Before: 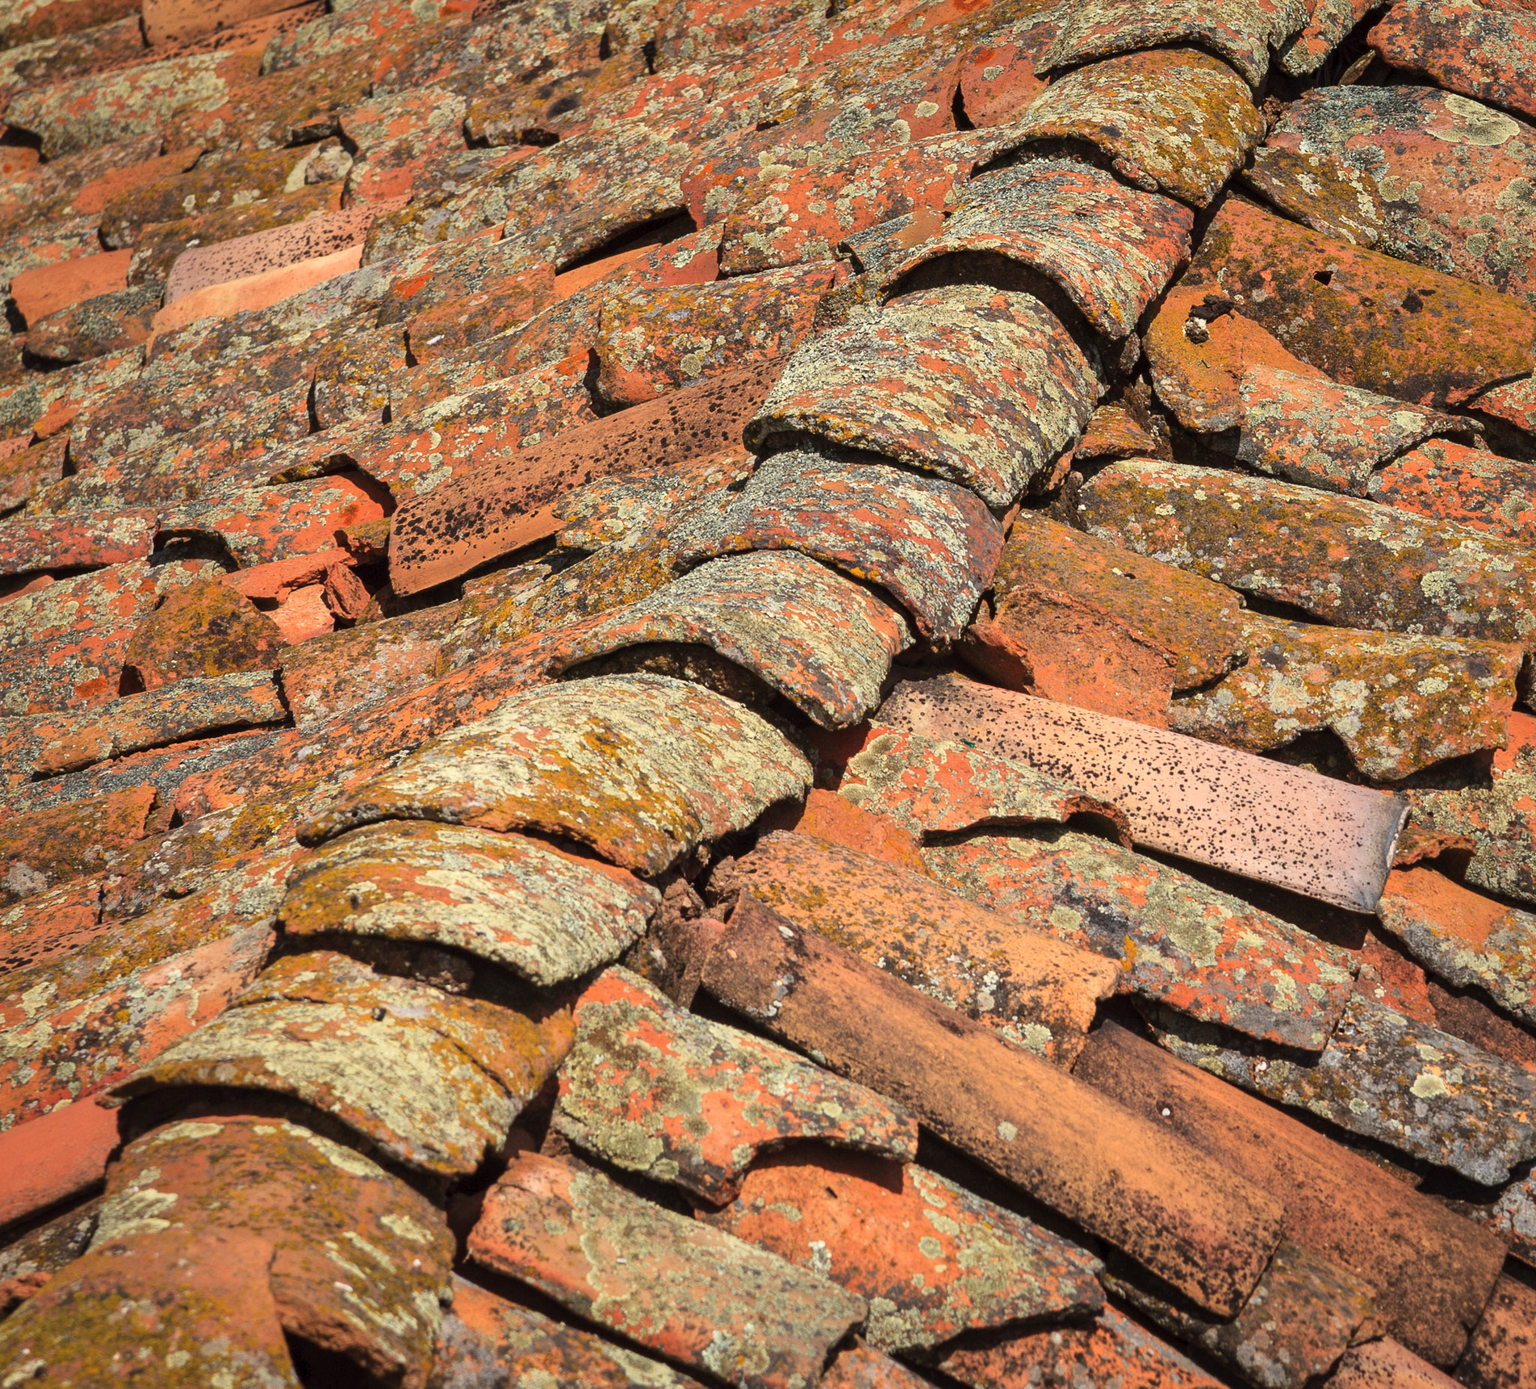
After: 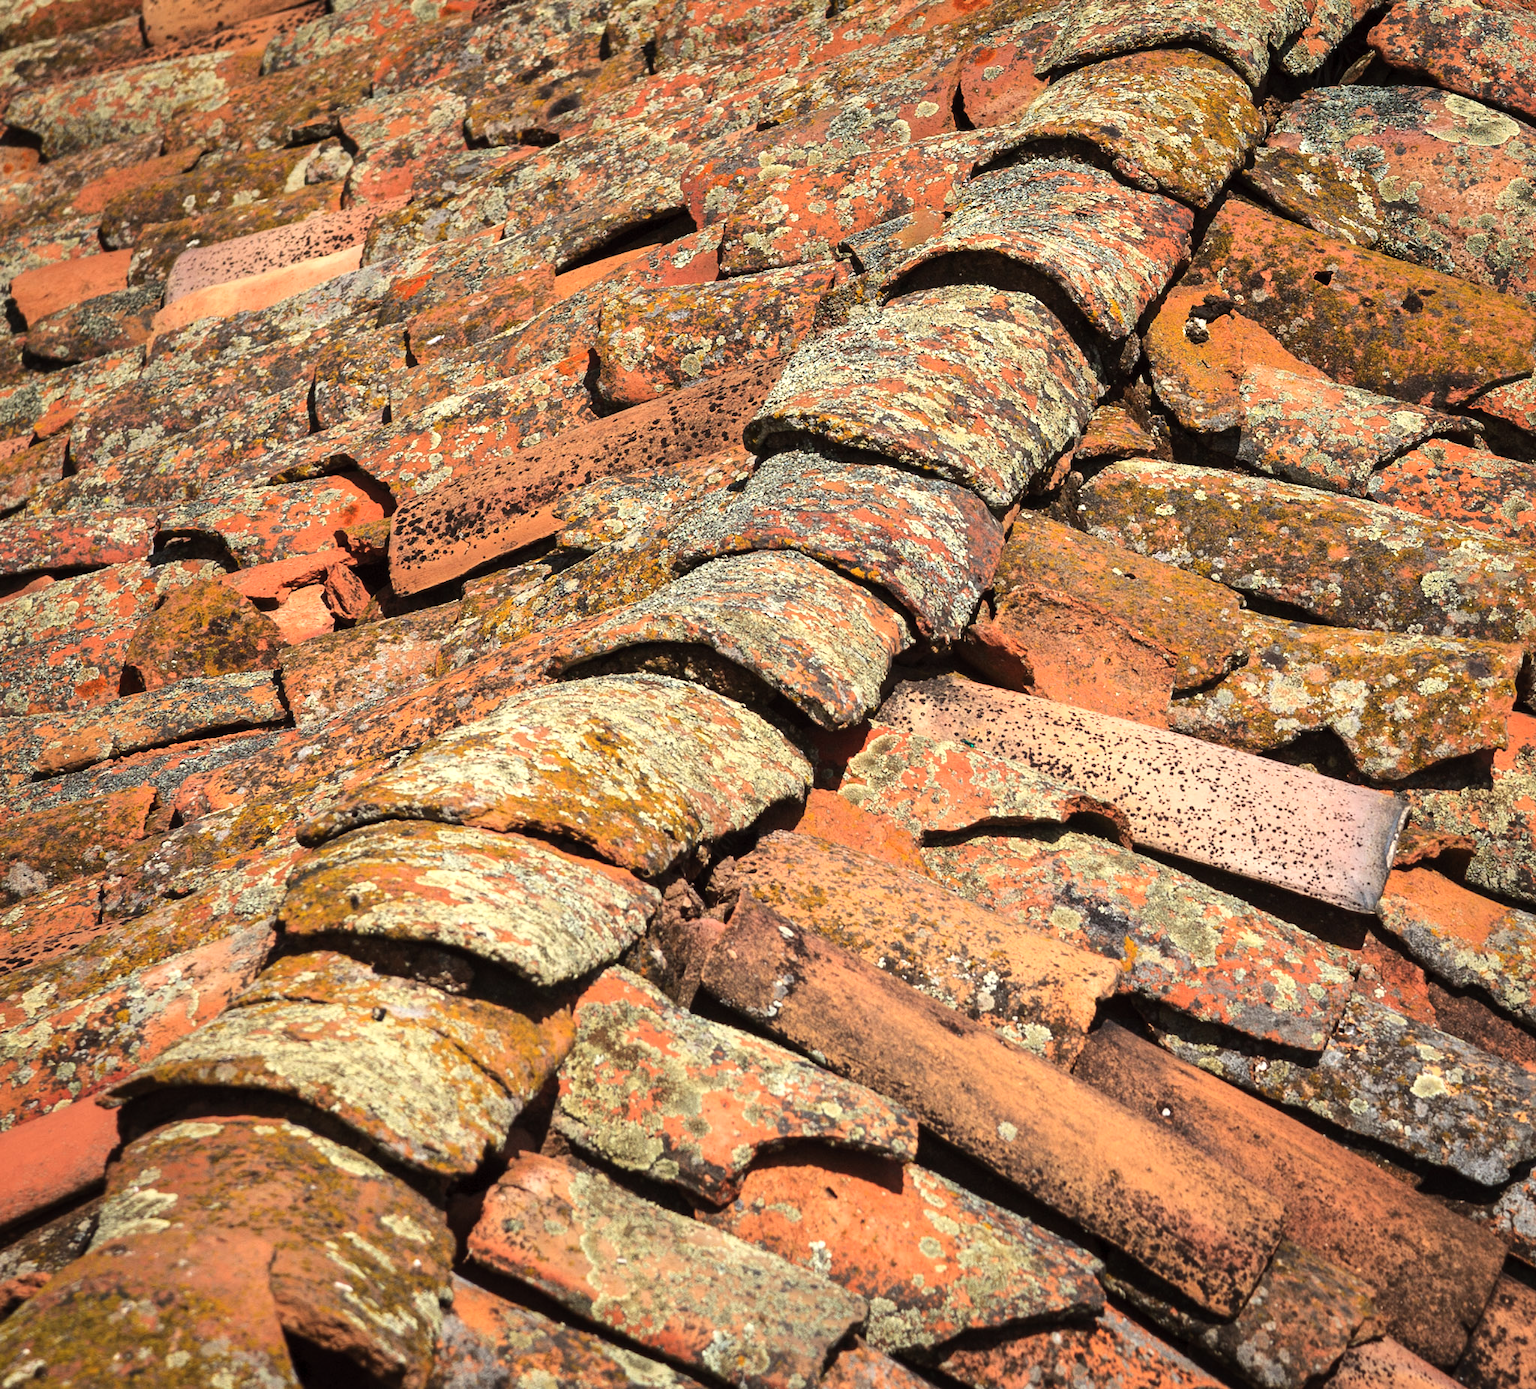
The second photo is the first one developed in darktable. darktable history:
tone equalizer: -8 EV -0.393 EV, -7 EV -0.414 EV, -6 EV -0.346 EV, -5 EV -0.261 EV, -3 EV 0.205 EV, -2 EV 0.356 EV, -1 EV 0.405 EV, +0 EV 0.434 EV, edges refinement/feathering 500, mask exposure compensation -1.57 EV, preserve details no
